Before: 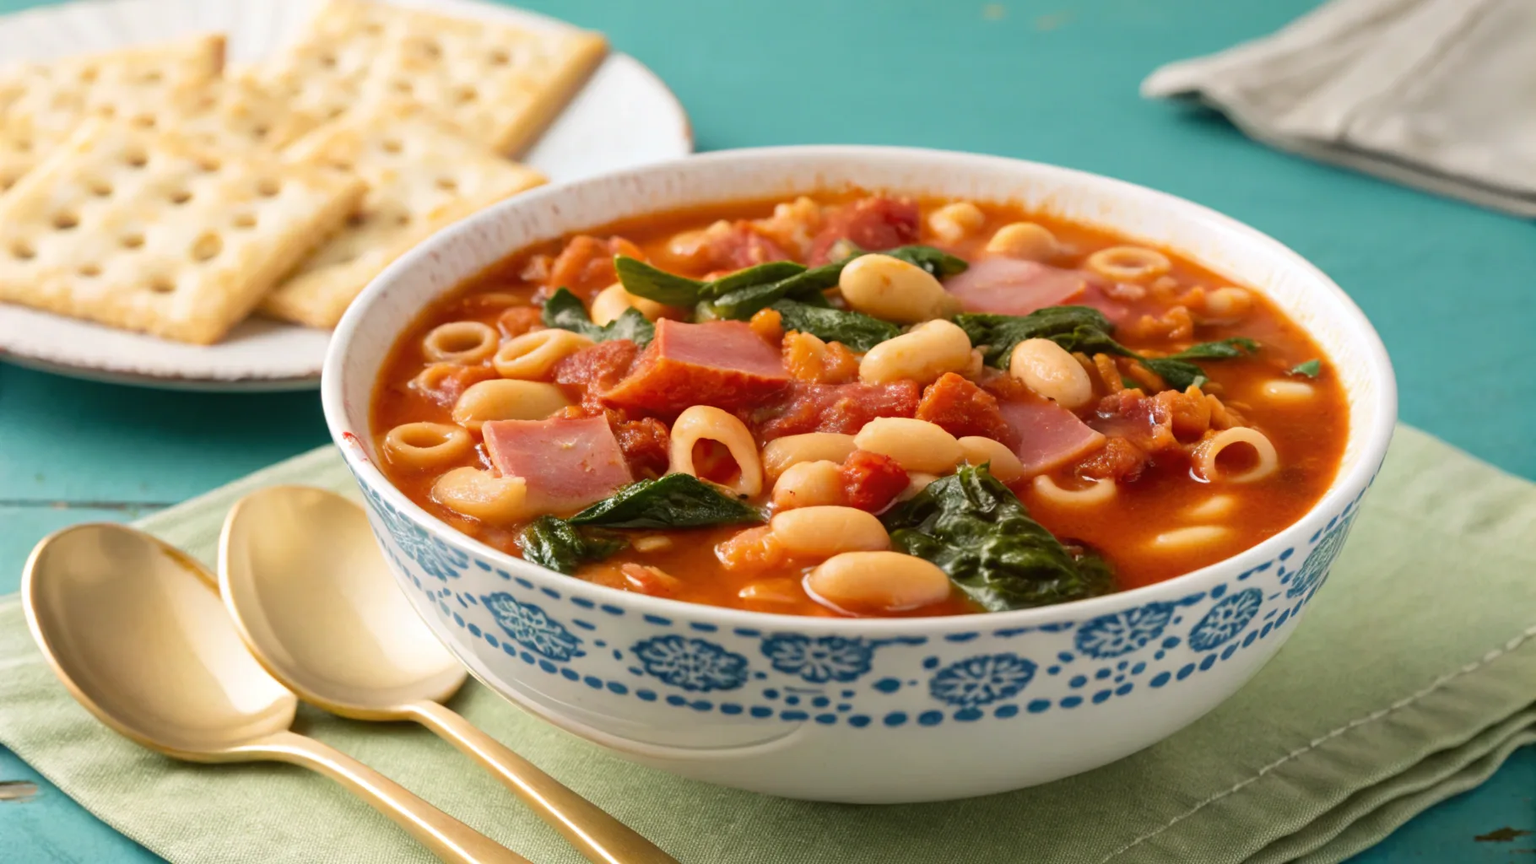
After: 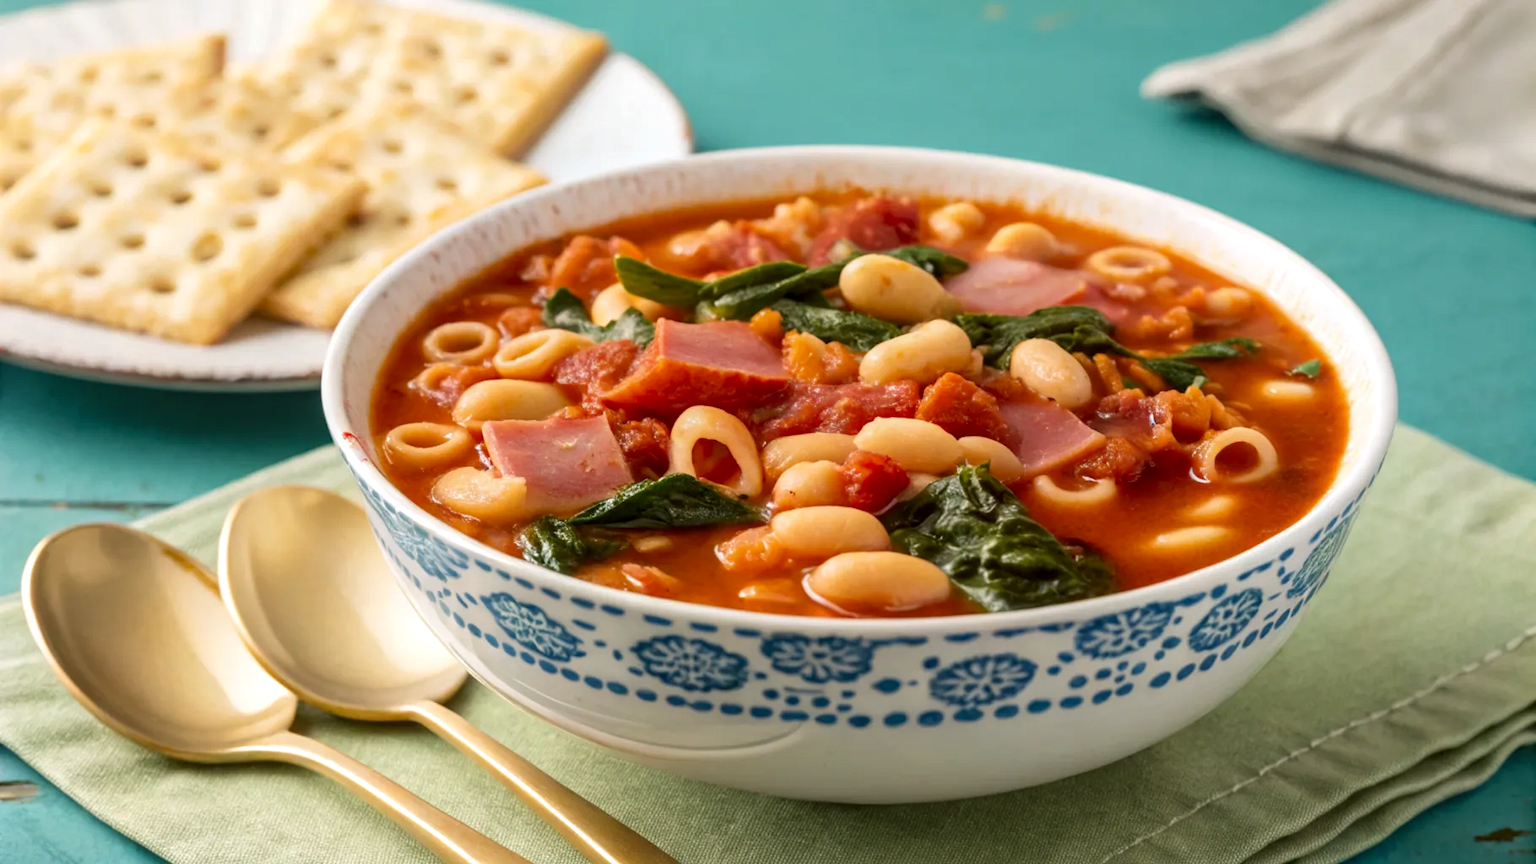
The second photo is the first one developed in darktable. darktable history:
contrast brightness saturation: contrast -0.016, brightness -0.007, saturation 0.029
tone equalizer: on, module defaults
local contrast: on, module defaults
